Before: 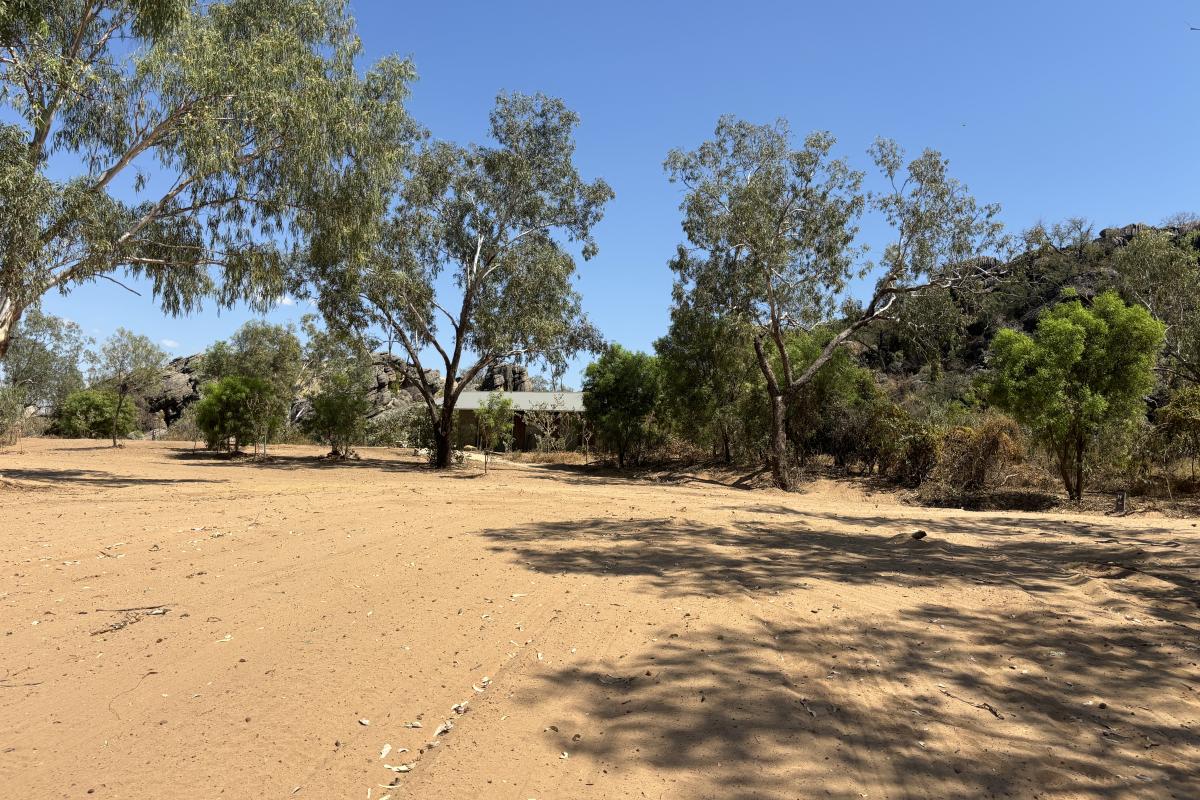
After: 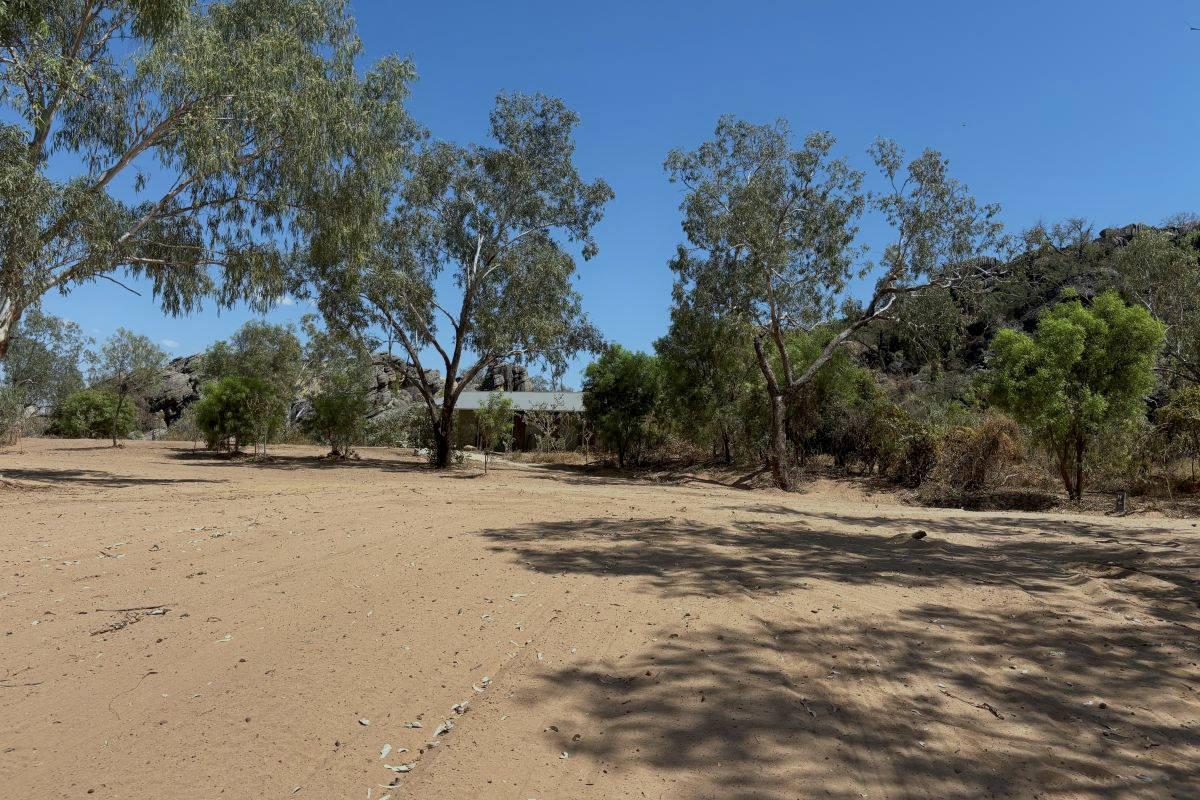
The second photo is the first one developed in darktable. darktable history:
exposure: black level correction 0.002, exposure -0.204 EV, compensate highlight preservation false
color correction: highlights a* -4.14, highlights b* -10.81
tone equalizer: -8 EV 0.218 EV, -7 EV 0.448 EV, -6 EV 0.414 EV, -5 EV 0.221 EV, -3 EV -0.266 EV, -2 EV -0.427 EV, -1 EV -0.395 EV, +0 EV -0.225 EV, mask exposure compensation -0.506 EV
